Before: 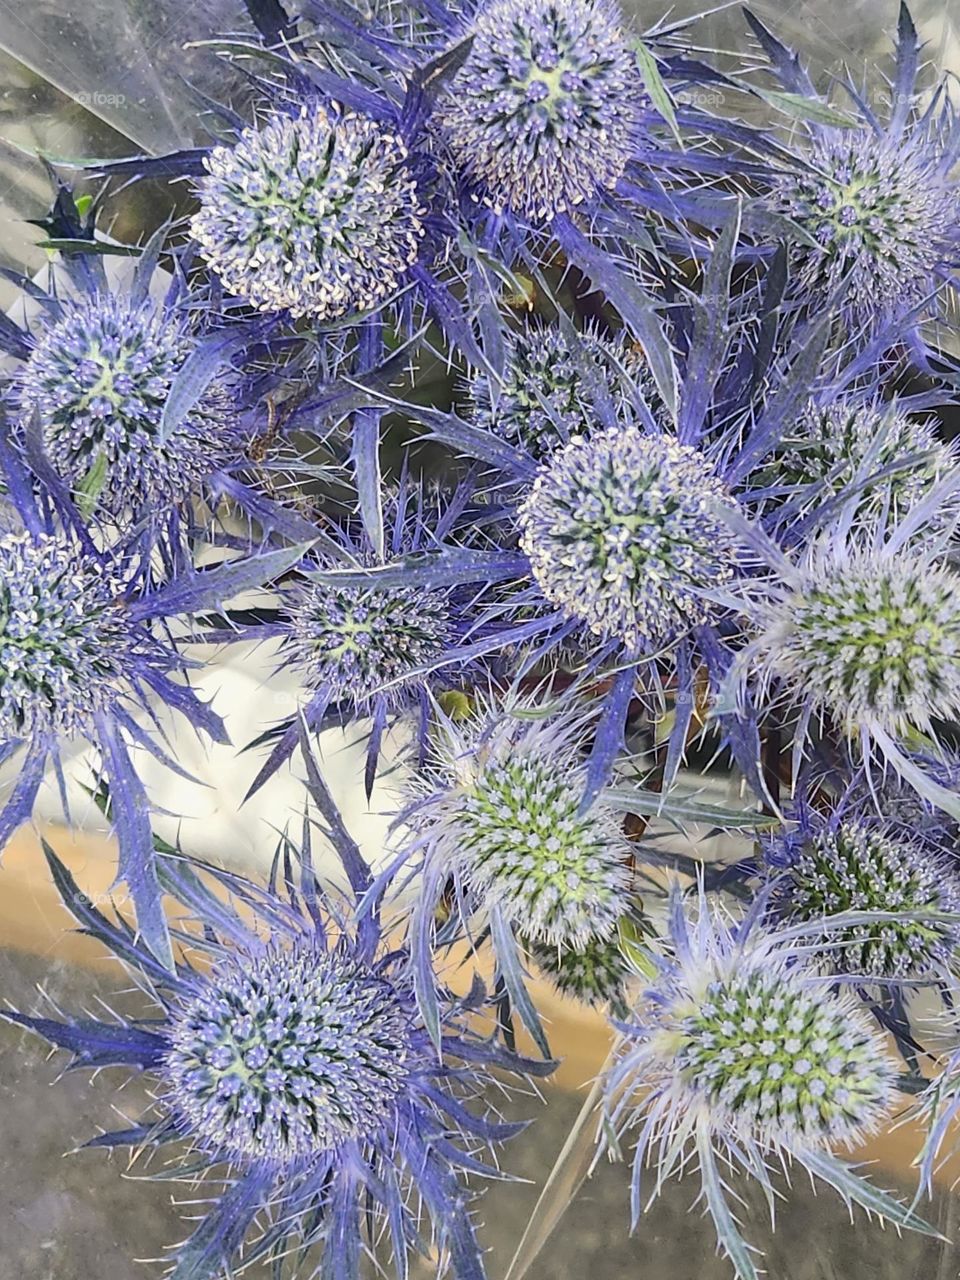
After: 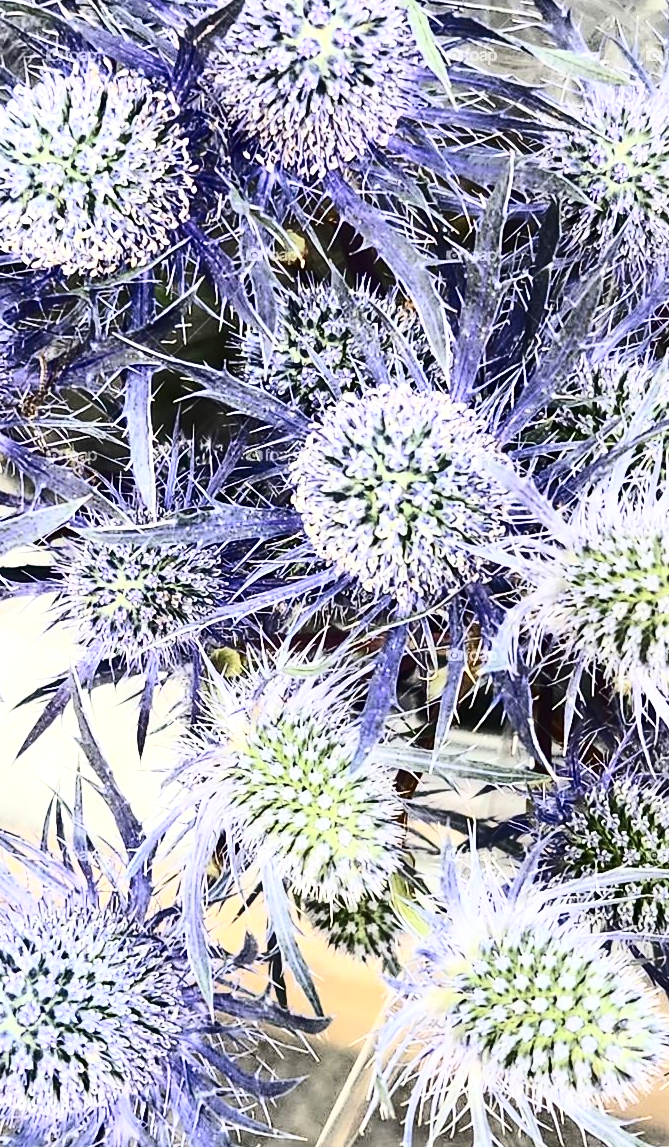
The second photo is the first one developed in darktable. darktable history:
contrast brightness saturation: contrast 0.513, saturation -0.103
exposure: exposure 0.511 EV, compensate exposure bias true, compensate highlight preservation false
crop and rotate: left 23.834%, top 3.367%, right 6.45%, bottom 6.998%
